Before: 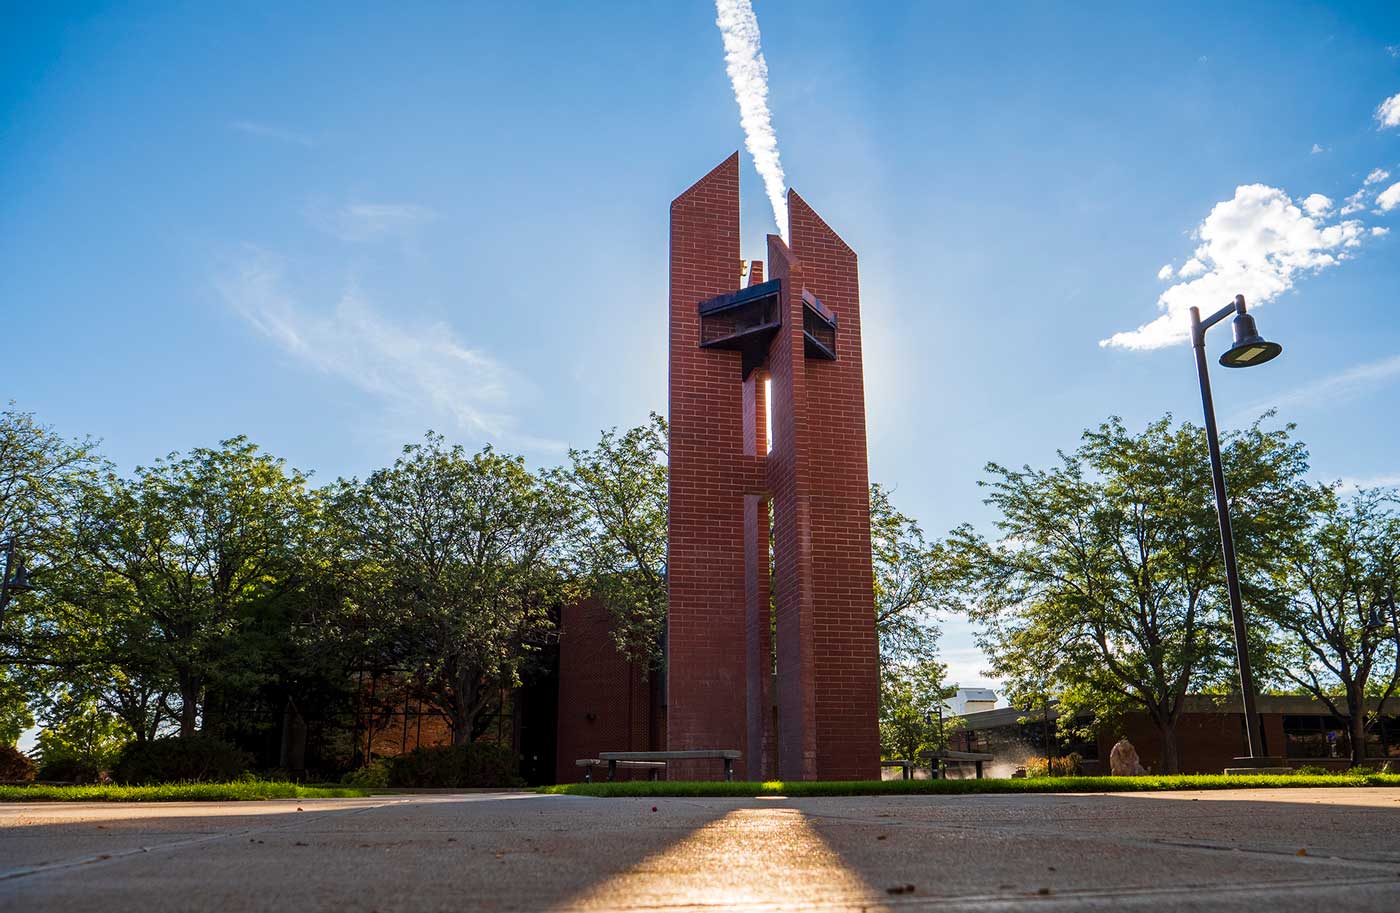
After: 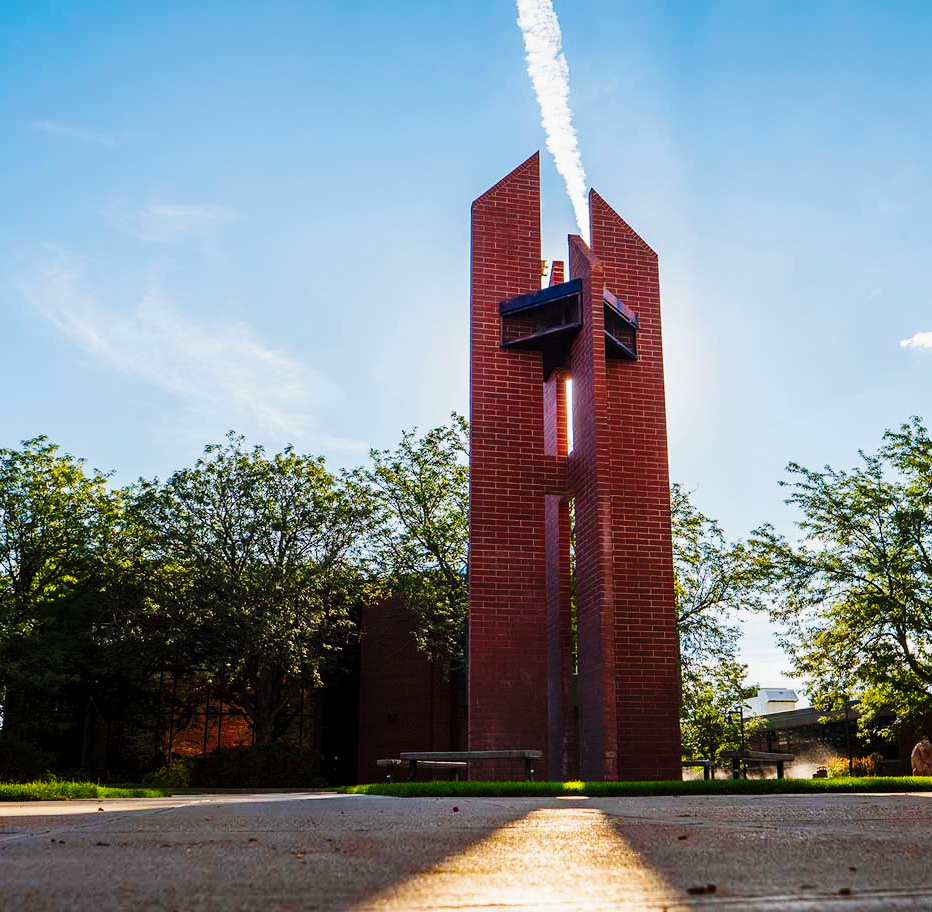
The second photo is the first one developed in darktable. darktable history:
exposure: exposure -0.153 EV, compensate exposure bias true, compensate highlight preservation false
crop and rotate: left 14.296%, right 19.065%
base curve: curves: ch0 [(0, 0) (0.036, 0.025) (0.121, 0.166) (0.206, 0.329) (0.605, 0.79) (1, 1)], preserve colors none
